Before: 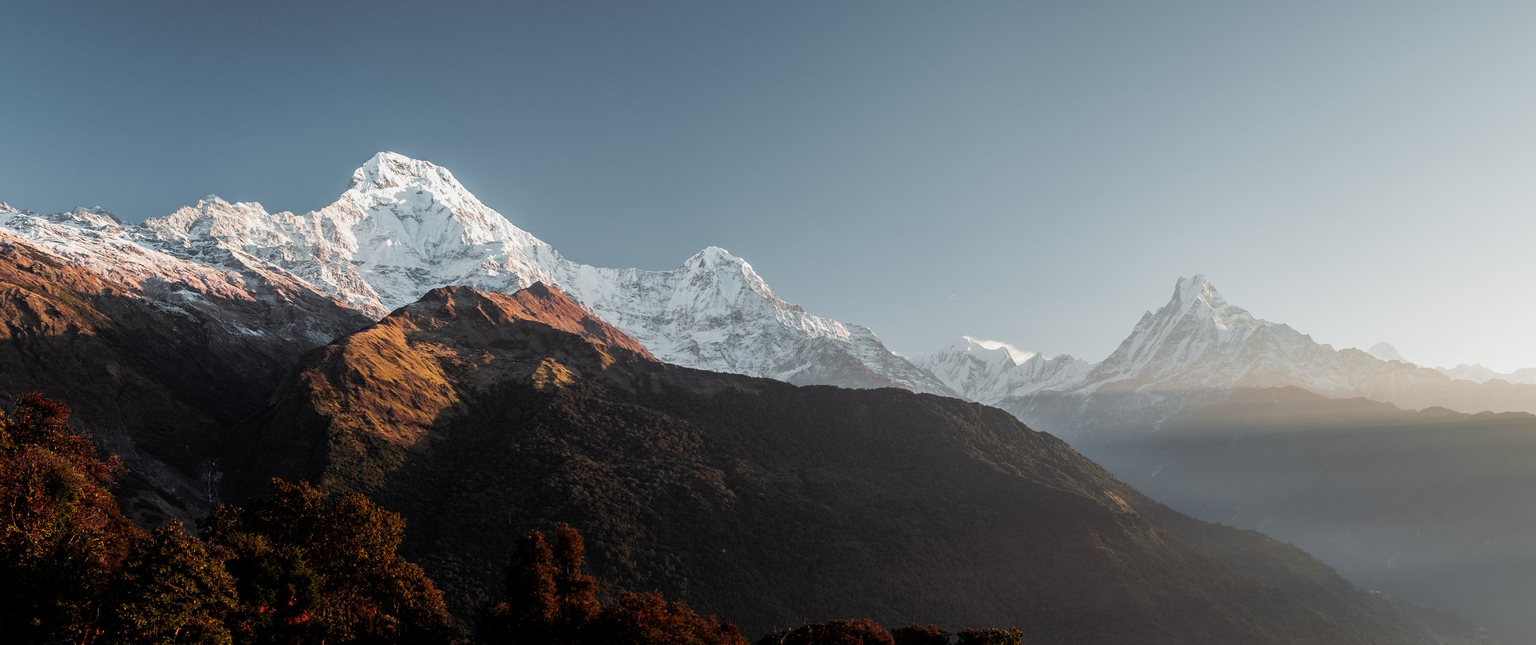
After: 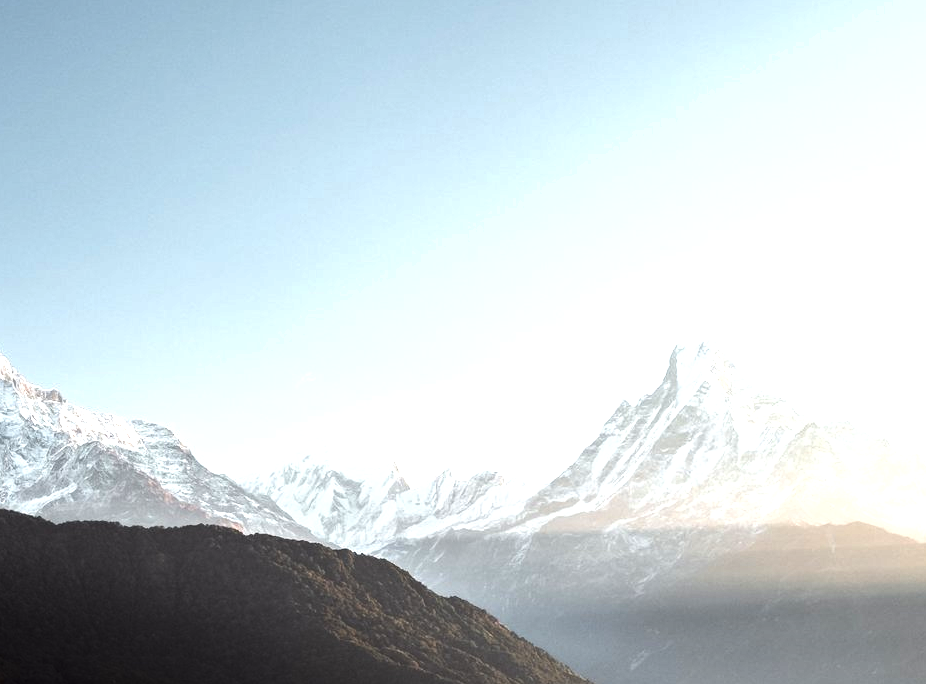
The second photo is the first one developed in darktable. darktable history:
tone equalizer: -8 EV -0.732 EV, -7 EV -0.688 EV, -6 EV -0.566 EV, -5 EV -0.413 EV, -3 EV 0.397 EV, -2 EV 0.6 EV, -1 EV 0.683 EV, +0 EV 0.78 EV, edges refinement/feathering 500, mask exposure compensation -1.57 EV, preserve details no
exposure: black level correction 0, exposure 0.702 EV, compensate highlight preservation false
crop and rotate: left 49.789%, top 10.132%, right 13.165%, bottom 24.711%
shadows and highlights: shadows -87.18, highlights -35.47, soften with gaussian
